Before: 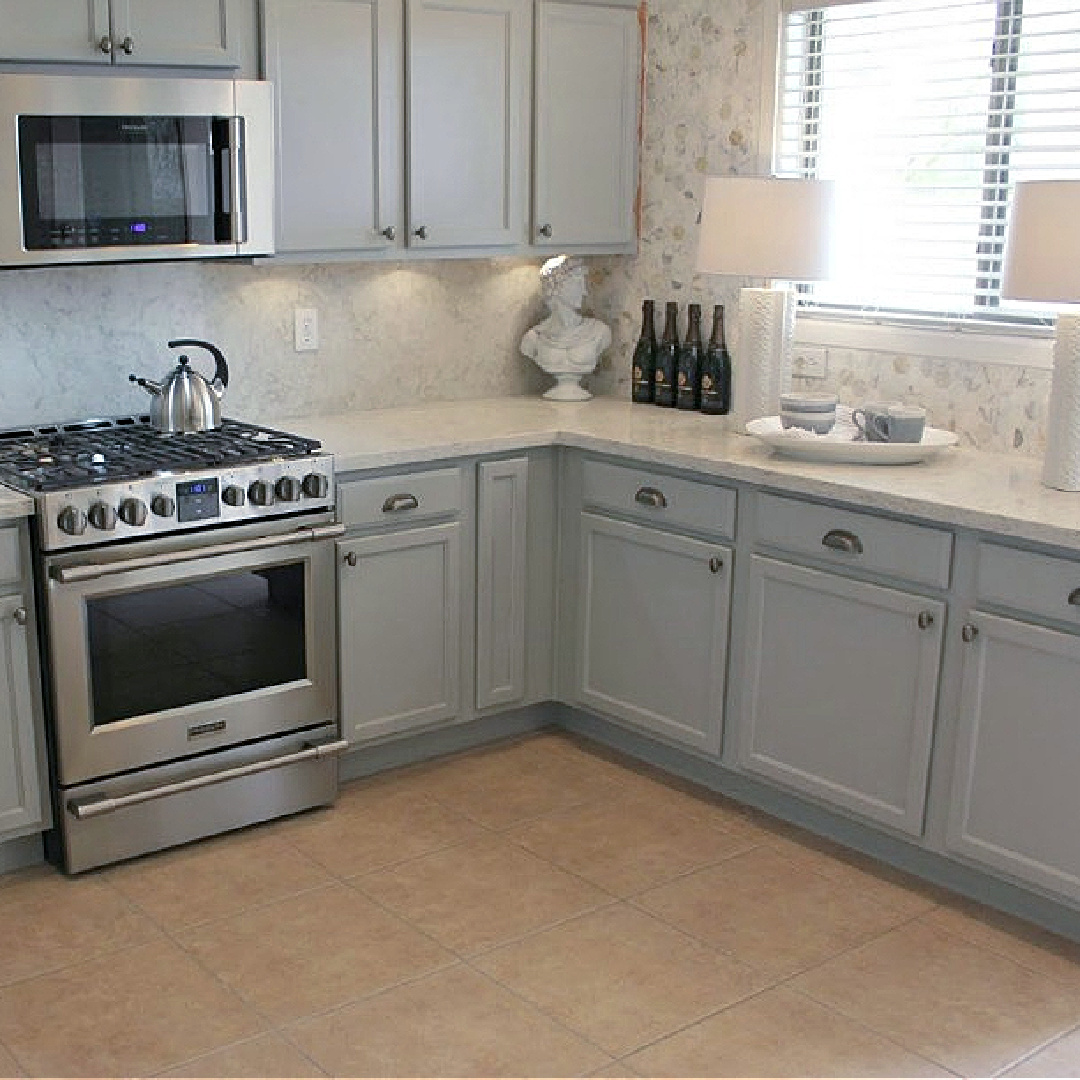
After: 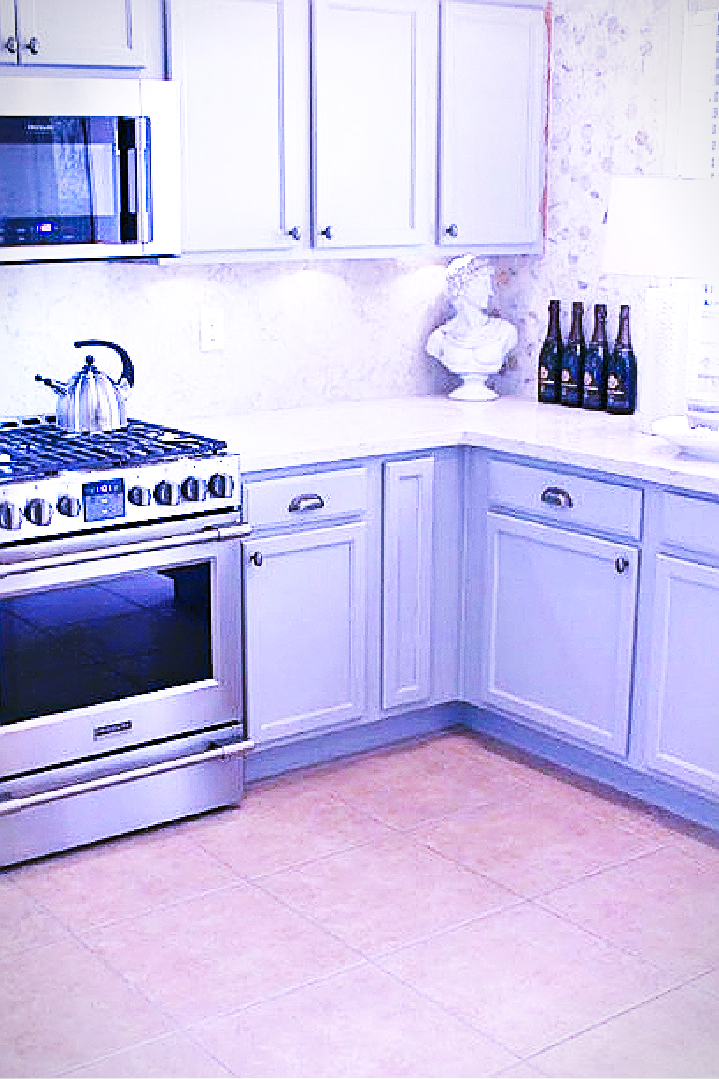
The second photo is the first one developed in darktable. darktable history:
crop and rotate: left 8.786%, right 24.548%
sharpen: on, module defaults
vignetting: fall-off start 100%, fall-off radius 64.94%, automatic ratio true, unbound false
color balance rgb: linear chroma grading › shadows 32%, linear chroma grading › global chroma -2%, linear chroma grading › mid-tones 4%, perceptual saturation grading › global saturation -2%, perceptual saturation grading › highlights -8%, perceptual saturation grading › mid-tones 8%, perceptual saturation grading › shadows 4%, perceptual brilliance grading › highlights 8%, perceptual brilliance grading › mid-tones 4%, perceptual brilliance grading › shadows 2%, global vibrance 16%, saturation formula JzAzBz (2021)
base curve: curves: ch0 [(0, 0) (0.007, 0.004) (0.027, 0.03) (0.046, 0.07) (0.207, 0.54) (0.442, 0.872) (0.673, 0.972) (1, 1)], preserve colors none
white balance: red 0.98, blue 1.61
shadows and highlights: shadows 62.66, white point adjustment 0.37, highlights -34.44, compress 83.82%
